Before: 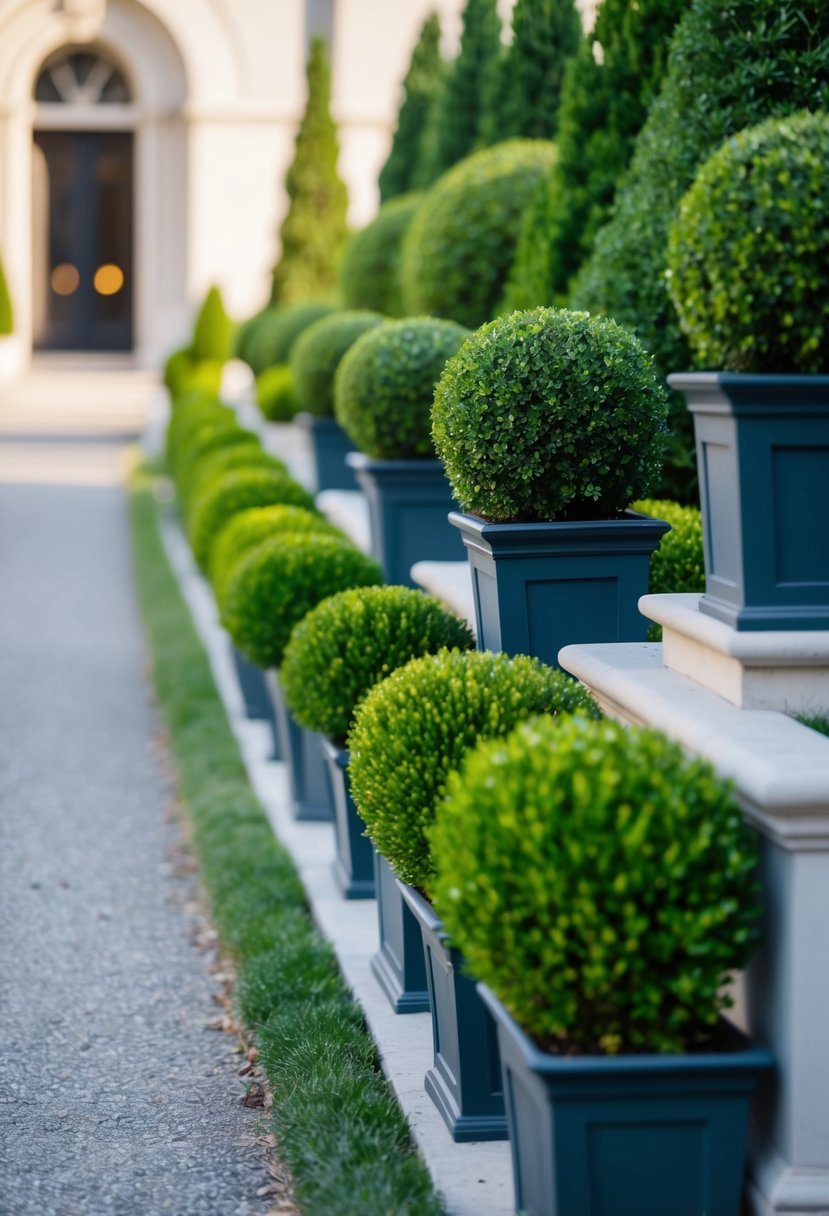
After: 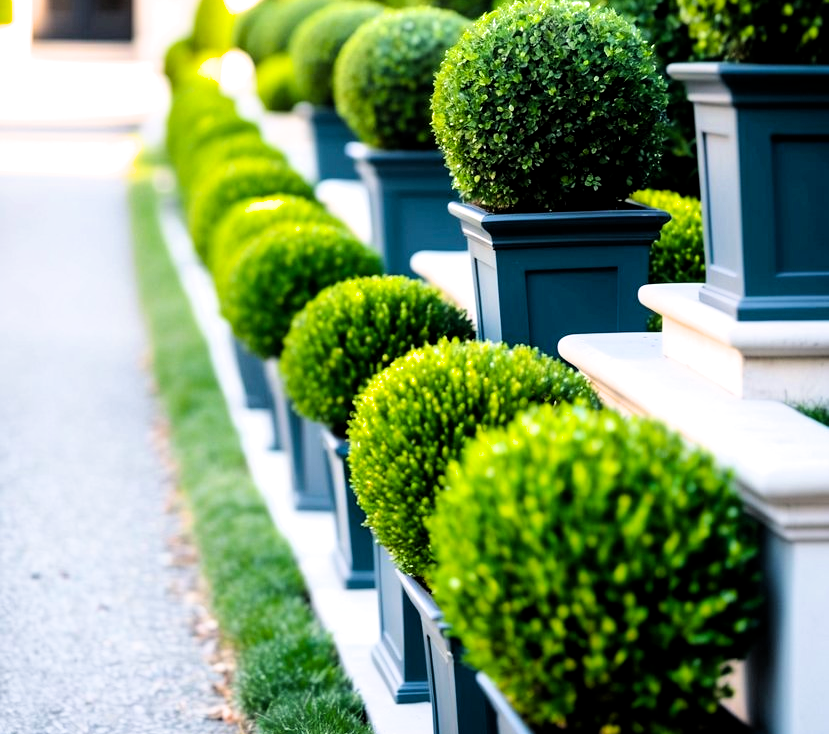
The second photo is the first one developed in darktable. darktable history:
filmic rgb: middle gray luminance 8.89%, black relative exposure -6.34 EV, white relative exposure 2.71 EV, target black luminance 0%, hardness 4.77, latitude 73.43%, contrast 1.339, shadows ↔ highlights balance 9.86%, preserve chrominance max RGB
exposure: exposure 0.695 EV, compensate exposure bias true, compensate highlight preservation false
crop and rotate: top 25.565%, bottom 14.047%
color balance rgb: highlights gain › chroma 1.35%, highlights gain › hue 55.93°, perceptual saturation grading › global saturation 19.465%, perceptual brilliance grading › highlights 7.141%, perceptual brilliance grading › mid-tones 16.857%, perceptual brilliance grading › shadows -5.424%
